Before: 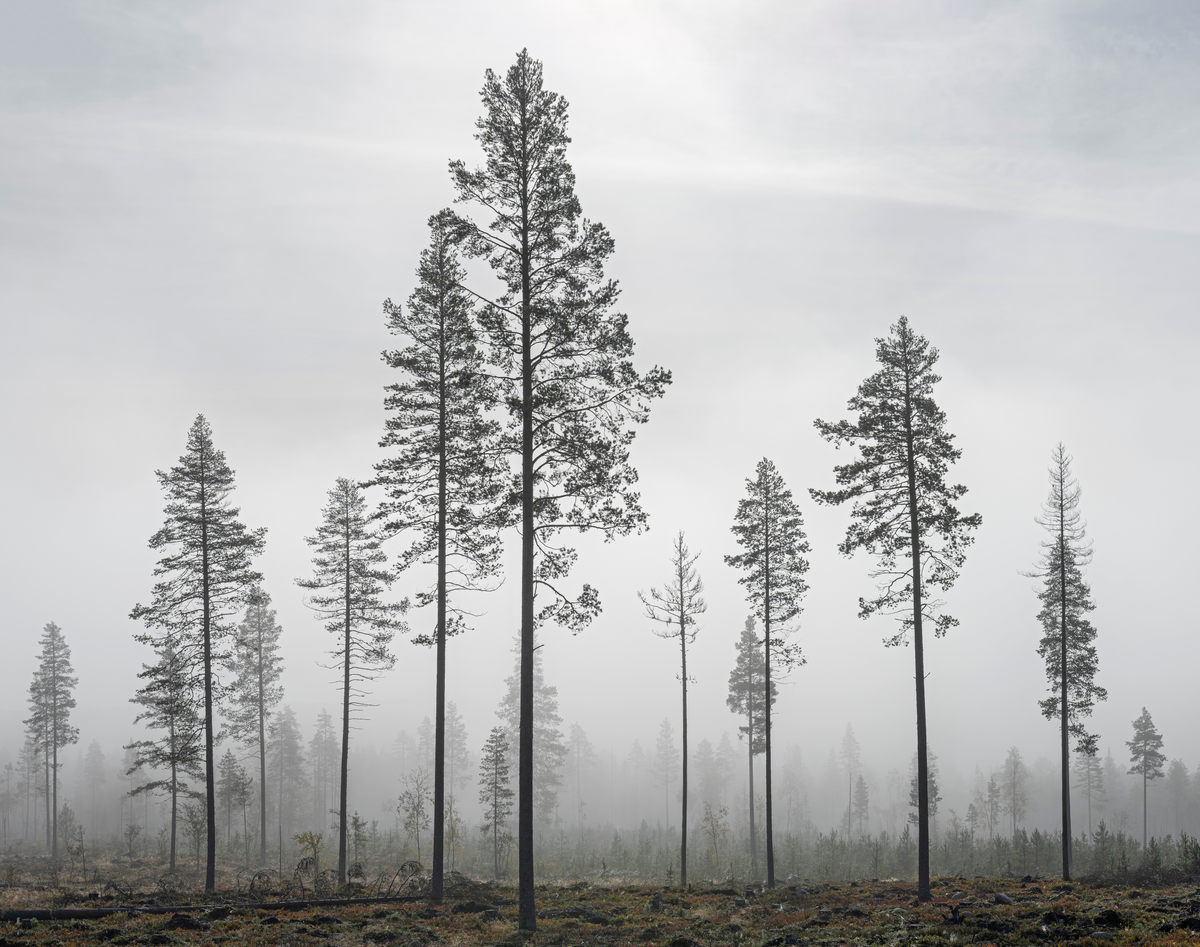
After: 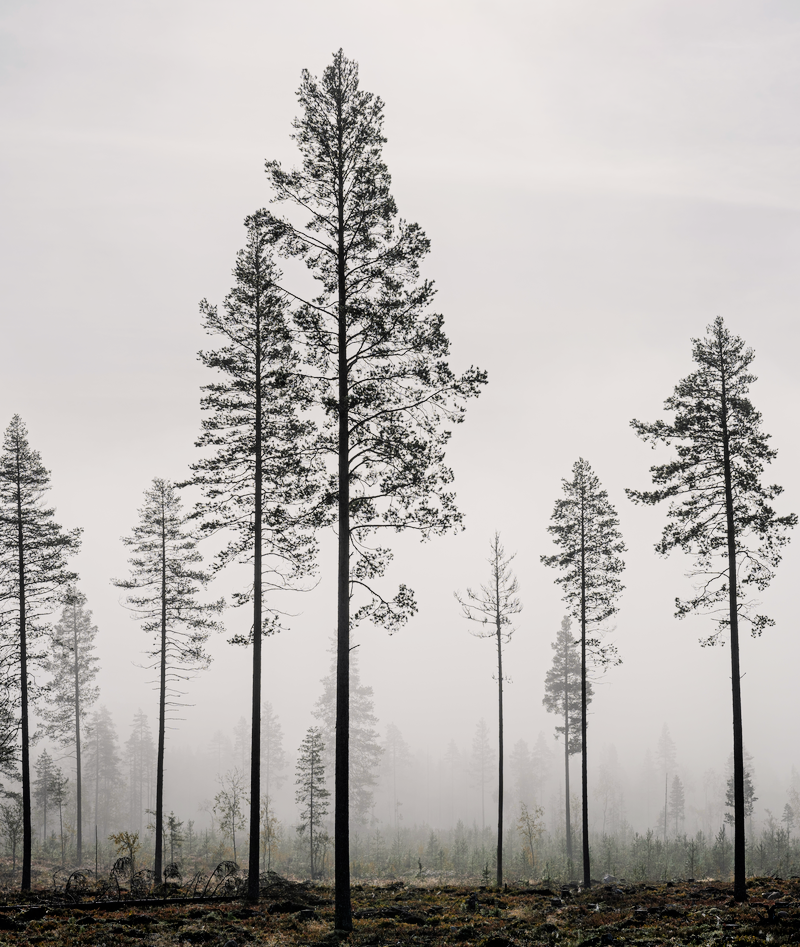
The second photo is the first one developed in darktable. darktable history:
tone equalizer: -8 EV -0.416 EV, -7 EV -0.37 EV, -6 EV -0.335 EV, -5 EV -0.221 EV, -3 EV 0.25 EV, -2 EV 0.327 EV, -1 EV 0.378 EV, +0 EV 0.407 EV, edges refinement/feathering 500, mask exposure compensation -1.57 EV, preserve details no
filmic rgb: black relative exposure -5.08 EV, white relative exposure 3.96 EV, hardness 2.89, contrast 1.203, highlights saturation mix -31.06%, iterations of high-quality reconstruction 0
color zones: curves: ch1 [(0, 0.455) (0.063, 0.455) (0.286, 0.495) (0.429, 0.5) (0.571, 0.5) (0.714, 0.5) (0.857, 0.5) (1, 0.455)]; ch2 [(0, 0.532) (0.063, 0.521) (0.233, 0.447) (0.429, 0.489) (0.571, 0.5) (0.714, 0.5) (0.857, 0.5) (1, 0.532)]
color balance rgb: highlights gain › chroma 1.028%, highlights gain › hue 52.34°, perceptual saturation grading › global saturation 25.602%, global vibrance 20%
crop: left 15.414%, right 17.886%
